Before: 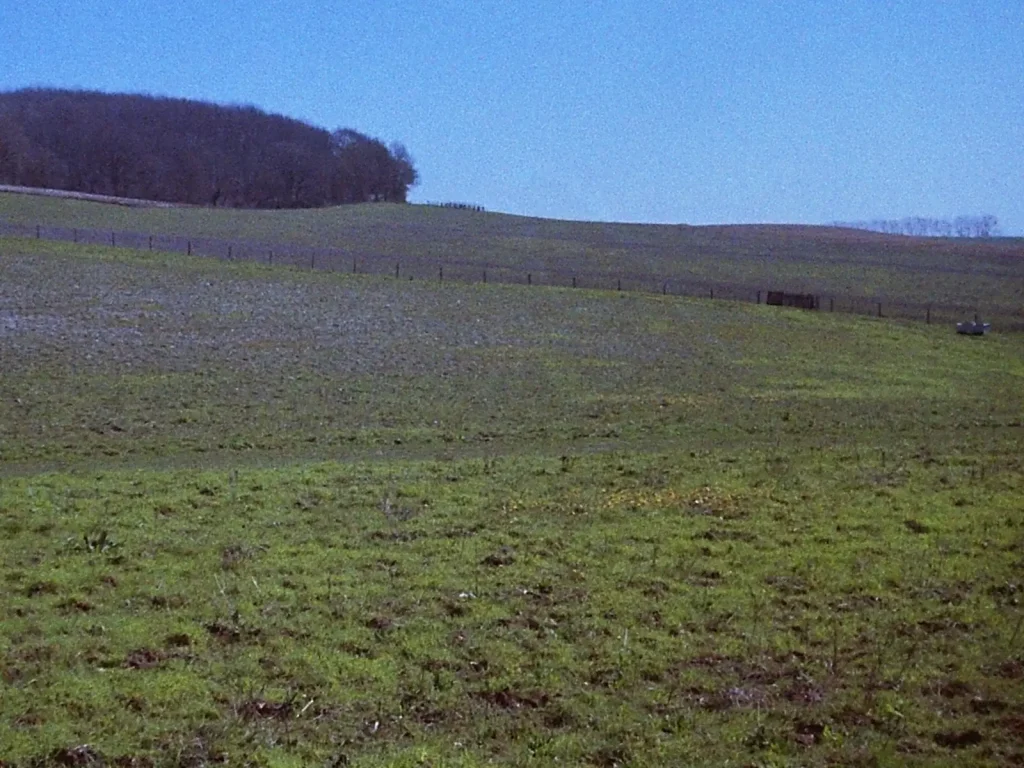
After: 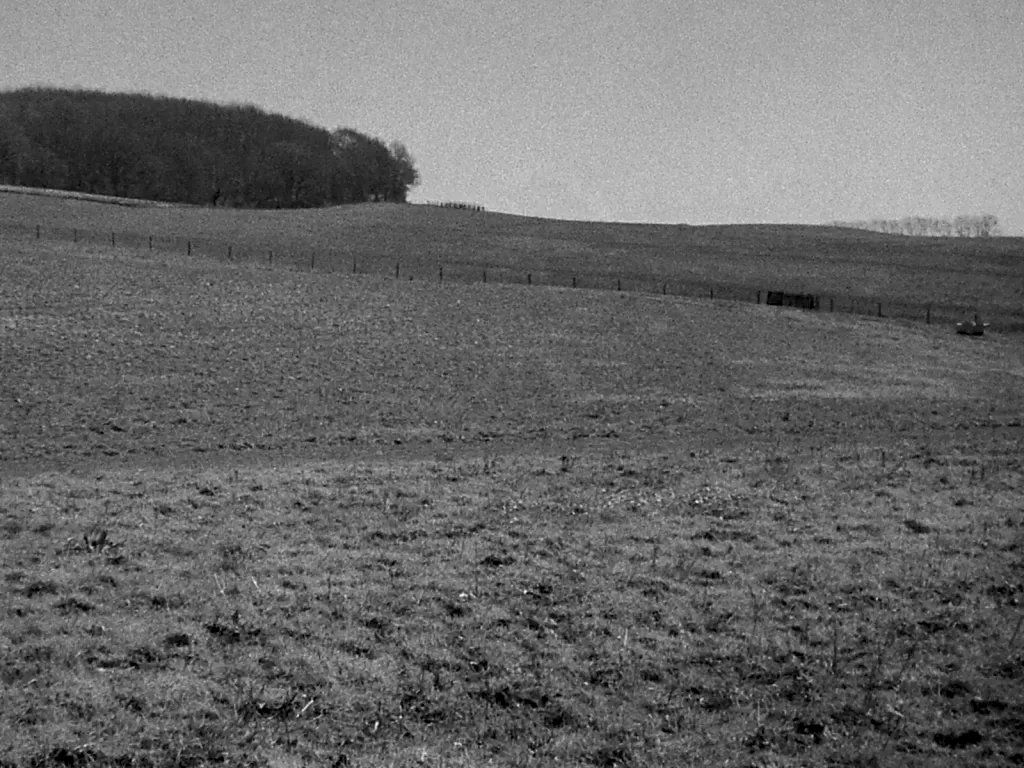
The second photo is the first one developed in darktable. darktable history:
local contrast: detail 140%
monochrome: on, module defaults
